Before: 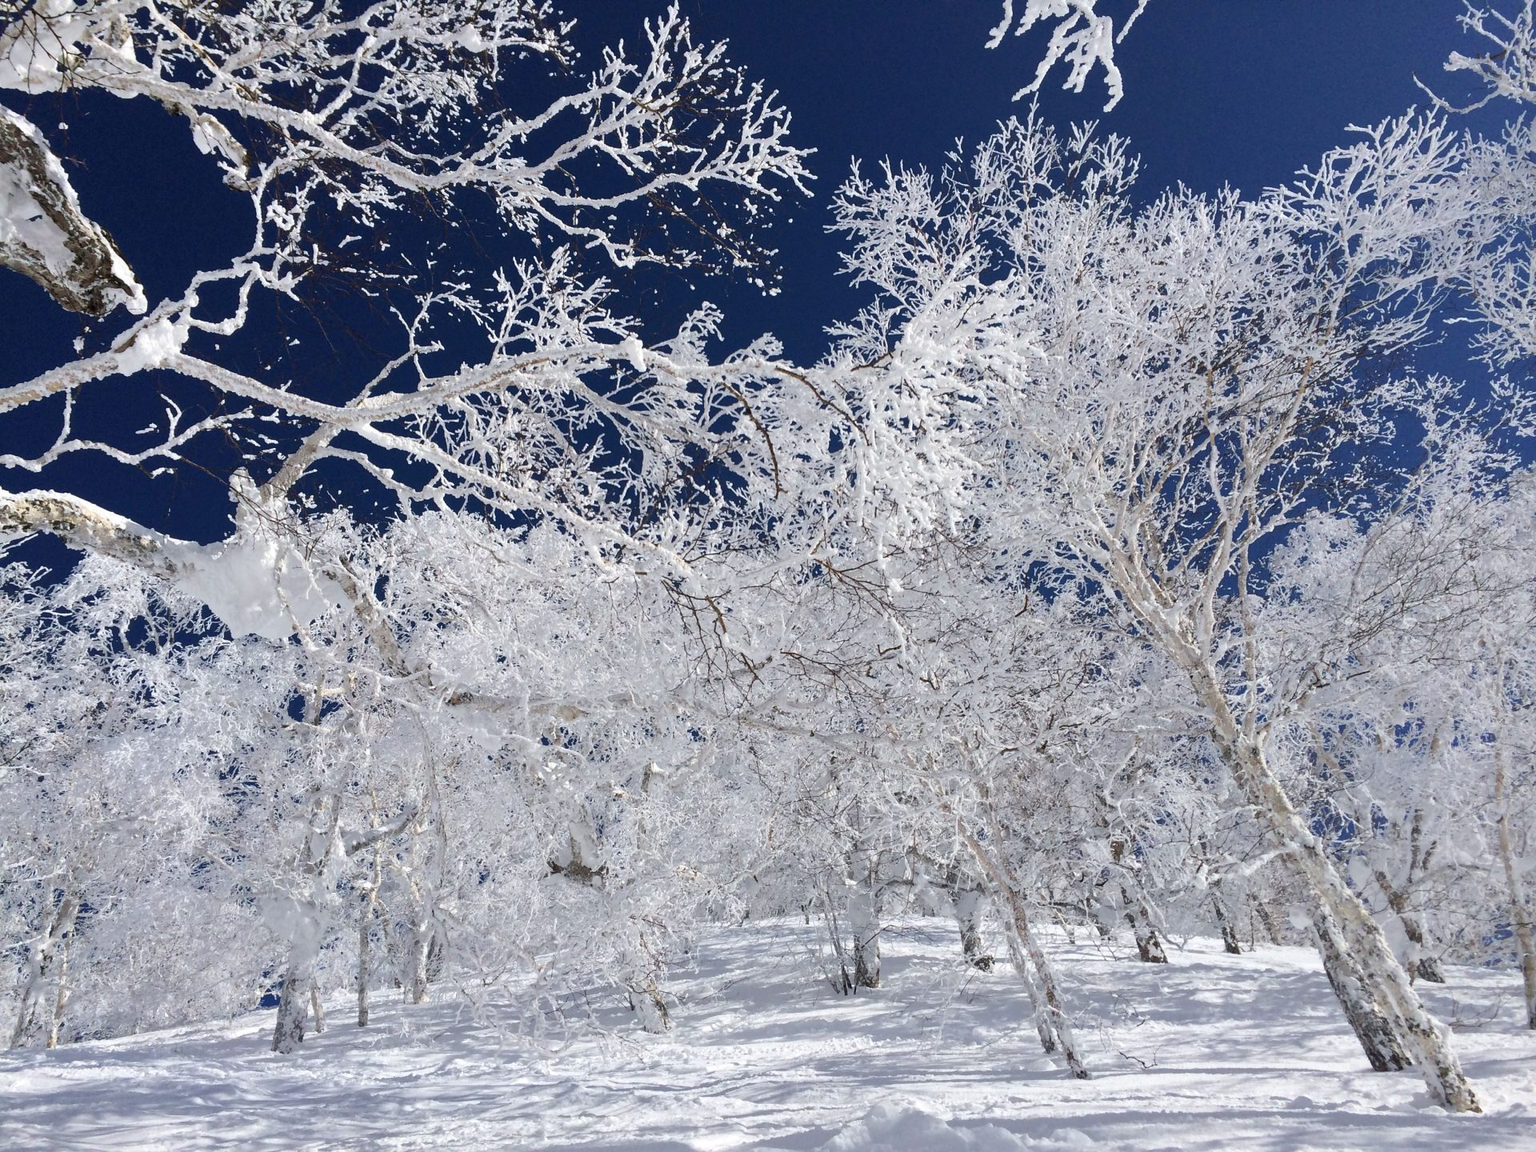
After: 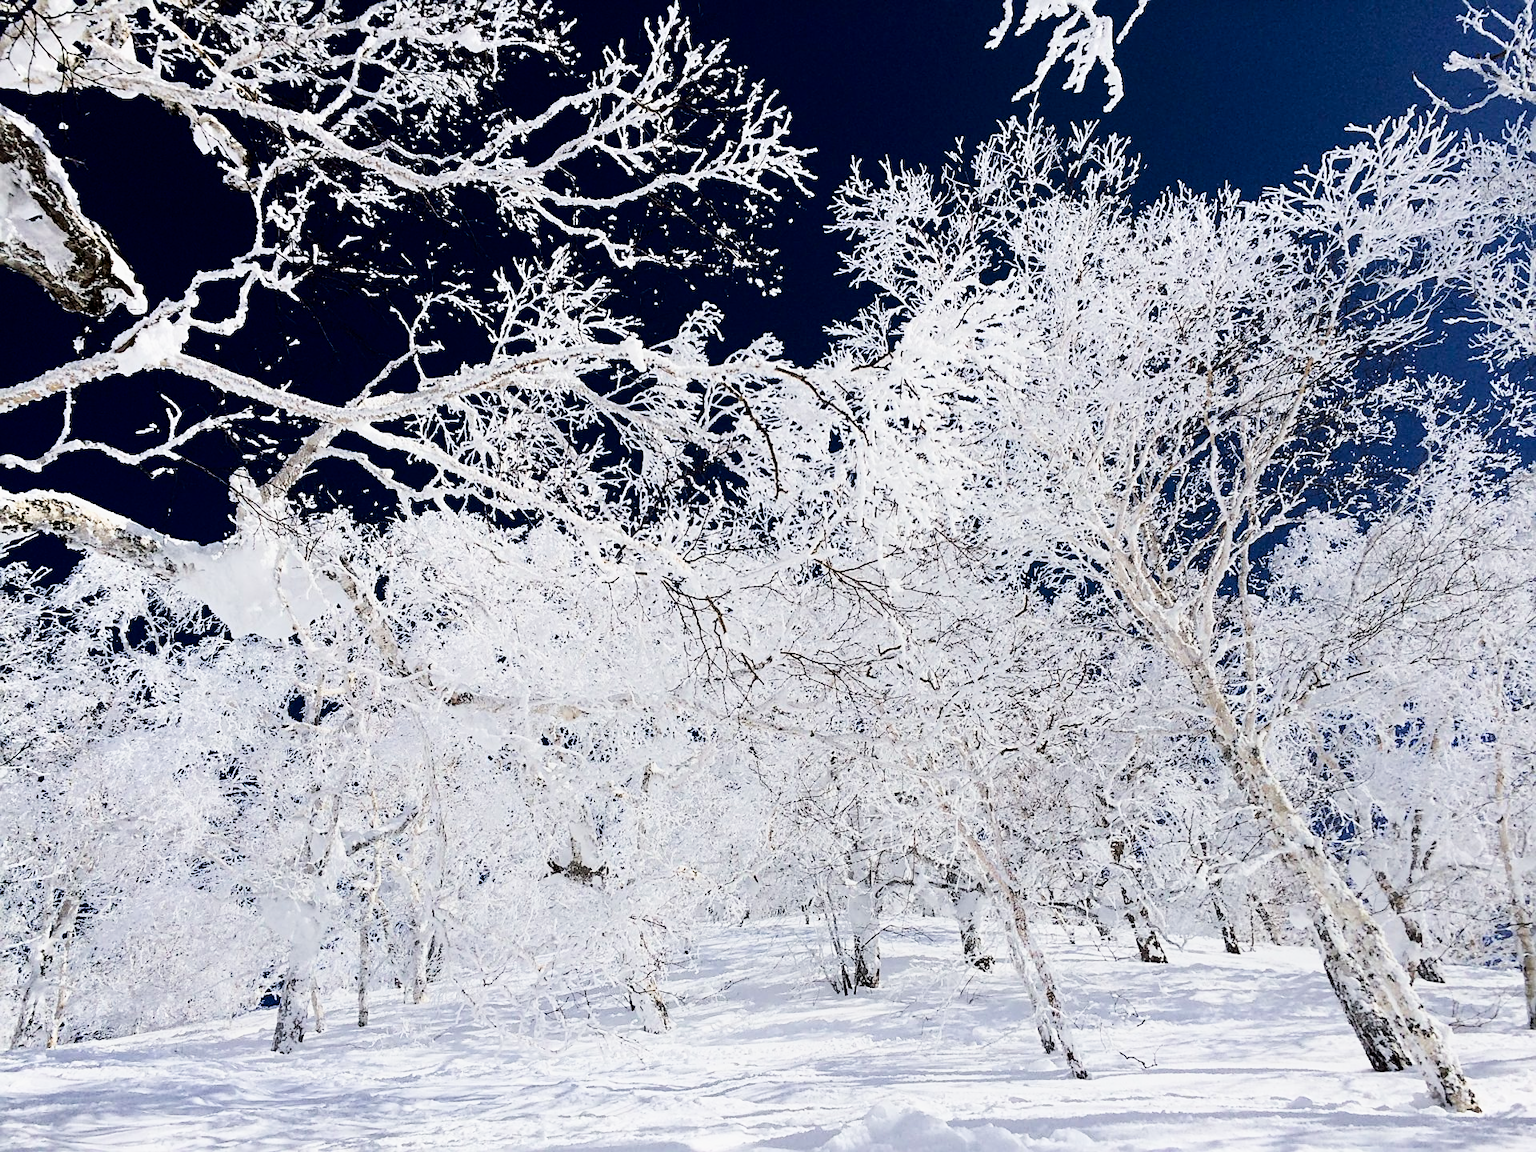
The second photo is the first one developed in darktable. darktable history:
shadows and highlights: shadows -63.77, white point adjustment -5.3, highlights 61.99
exposure: exposure 0.298 EV, compensate exposure bias true, compensate highlight preservation false
filmic rgb: black relative exposure -5.15 EV, white relative exposure 3.53 EV, hardness 3.16, contrast 1.201, highlights saturation mix -49.81%
sharpen: on, module defaults
color balance rgb: perceptual saturation grading › global saturation 14.72%, global vibrance 9.883%
